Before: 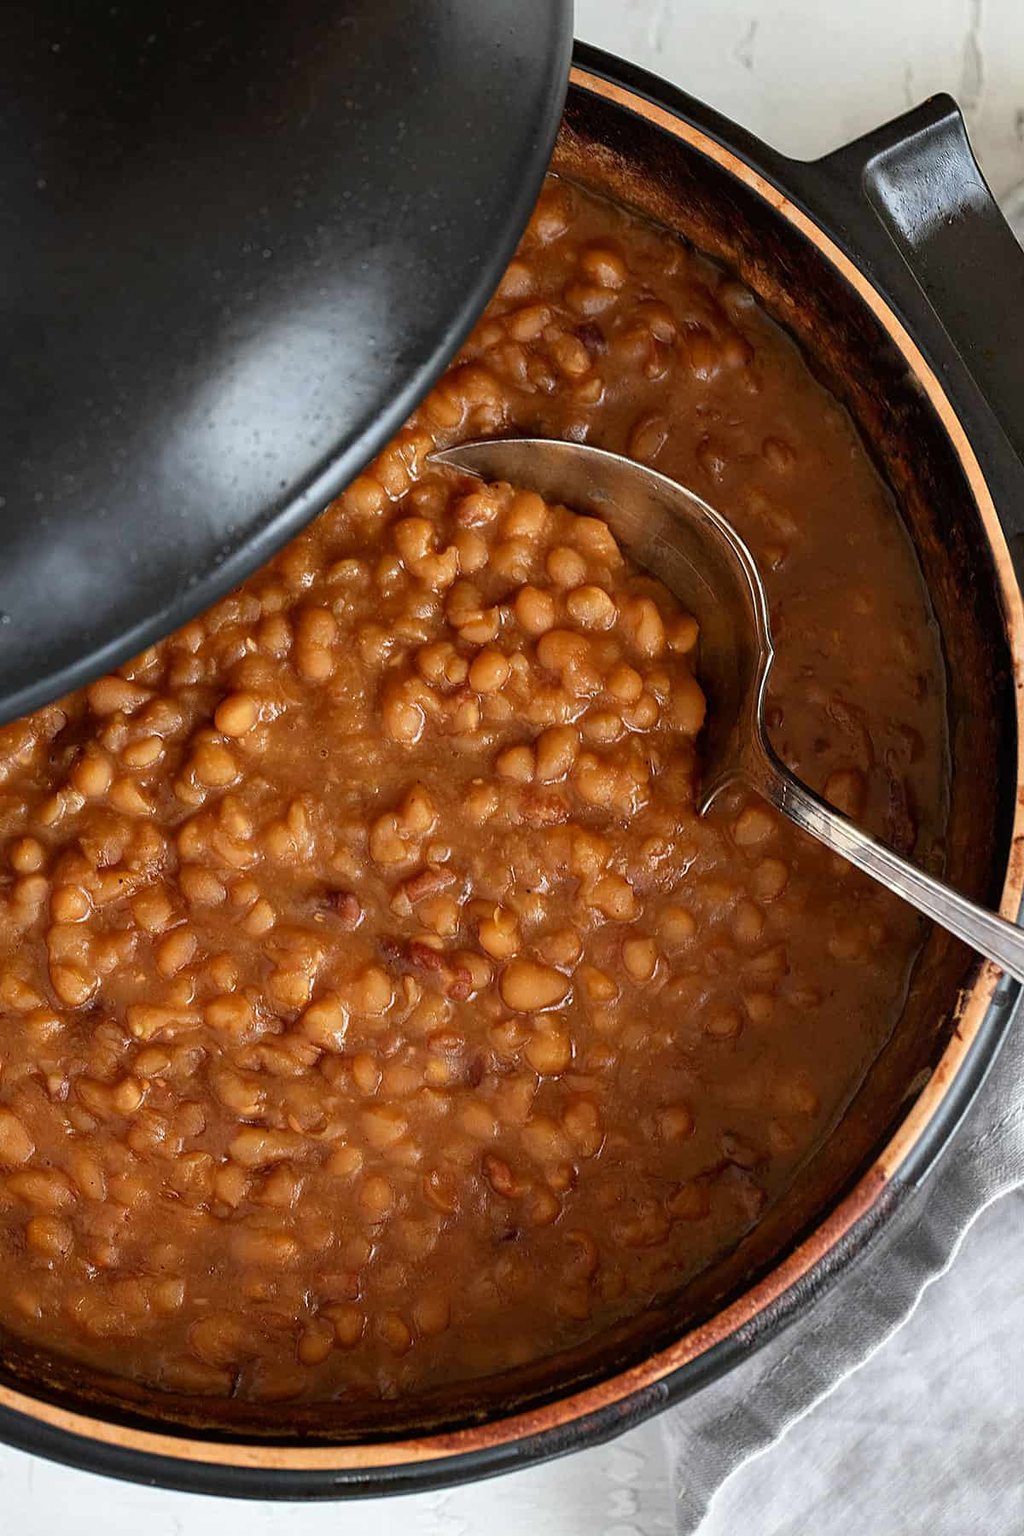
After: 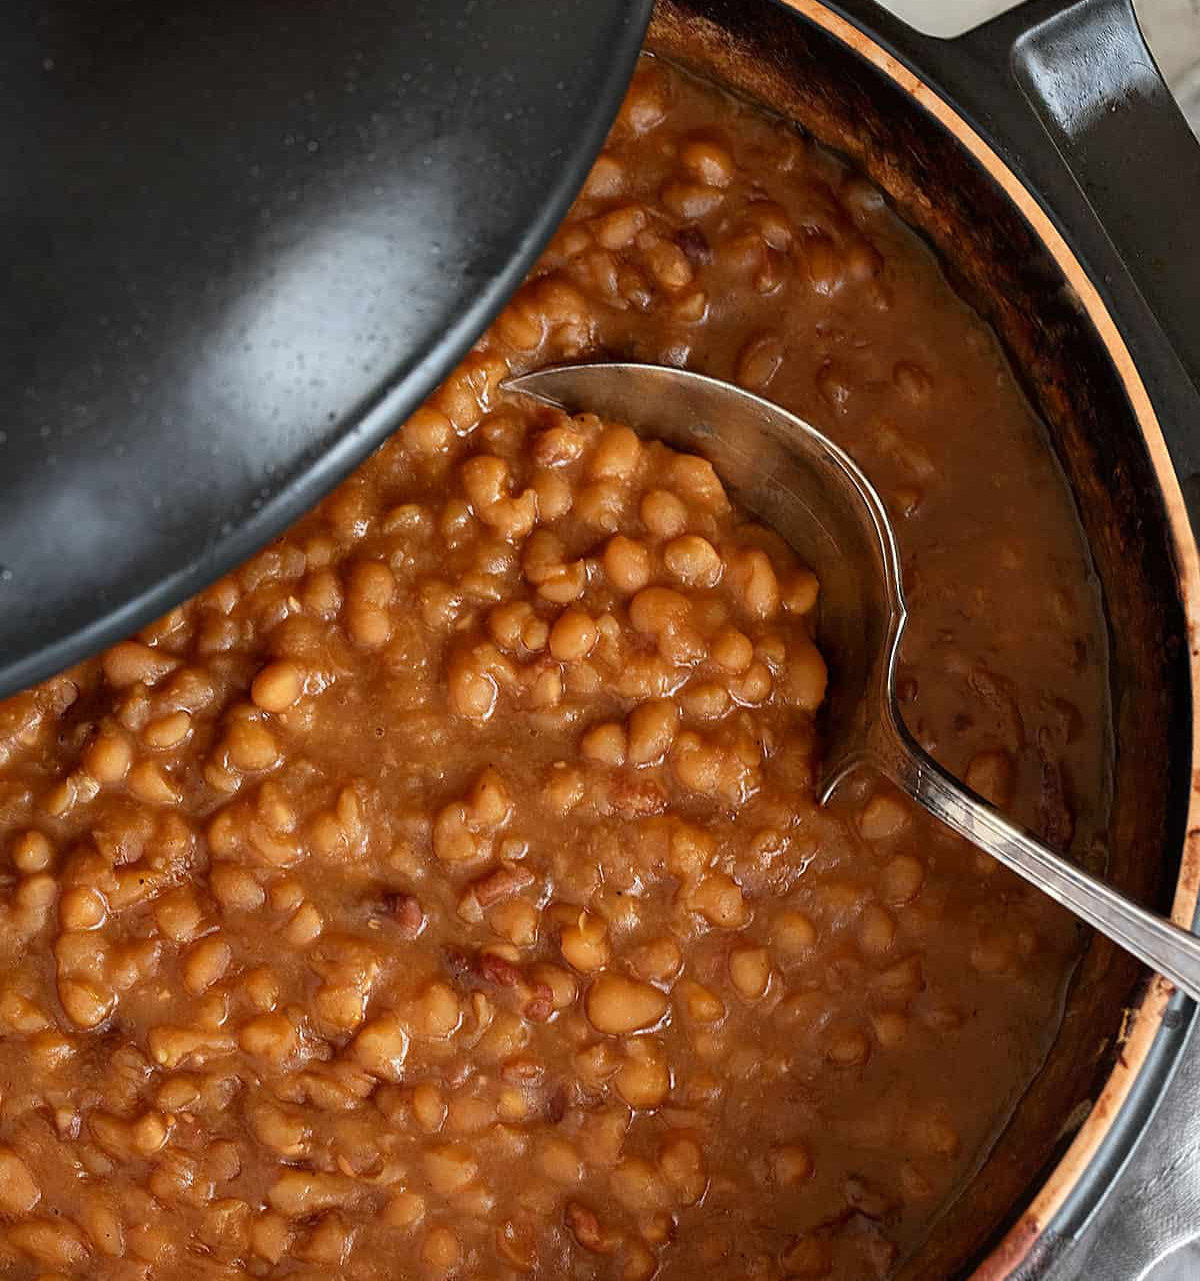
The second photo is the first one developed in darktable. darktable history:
crop and rotate: top 8.389%, bottom 20.427%
